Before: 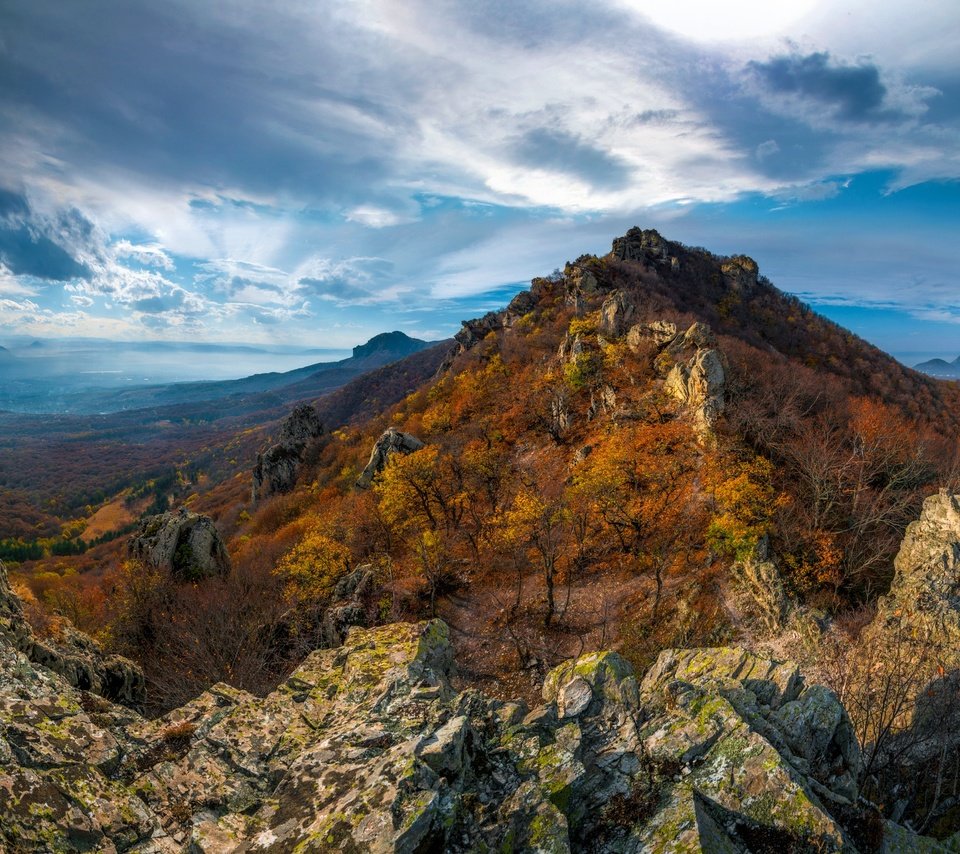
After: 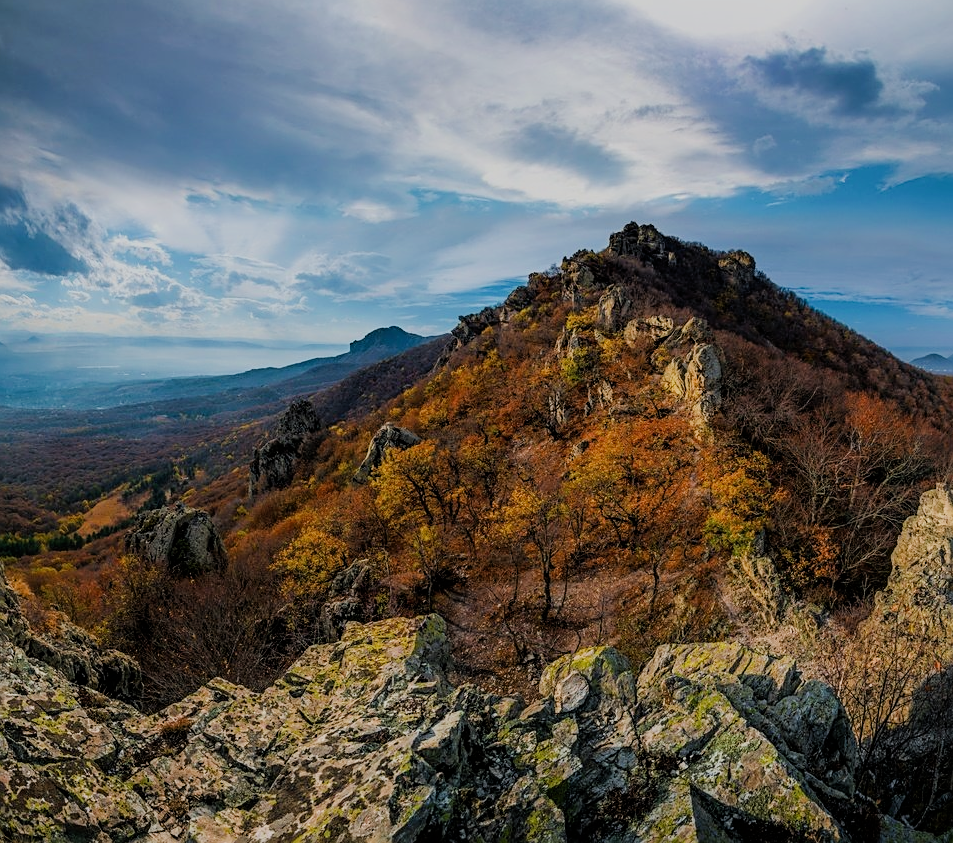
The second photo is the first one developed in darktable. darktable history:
crop: left 0.414%, top 0.688%, right 0.214%, bottom 0.527%
filmic rgb: black relative exposure -7.22 EV, white relative exposure 5.37 EV, threshold 5.97 EV, hardness 3.02, iterations of high-quality reconstruction 10, enable highlight reconstruction true
sharpen: on, module defaults
contrast equalizer: octaves 7, y [[0.509, 0.514, 0.523, 0.542, 0.578, 0.603], [0.5 ×6], [0.509, 0.514, 0.523, 0.542, 0.578, 0.603], [0.001, 0.002, 0.003, 0.005, 0.01, 0.013], [0.001, 0.002, 0.003, 0.005, 0.01, 0.013]], mix -0.305
